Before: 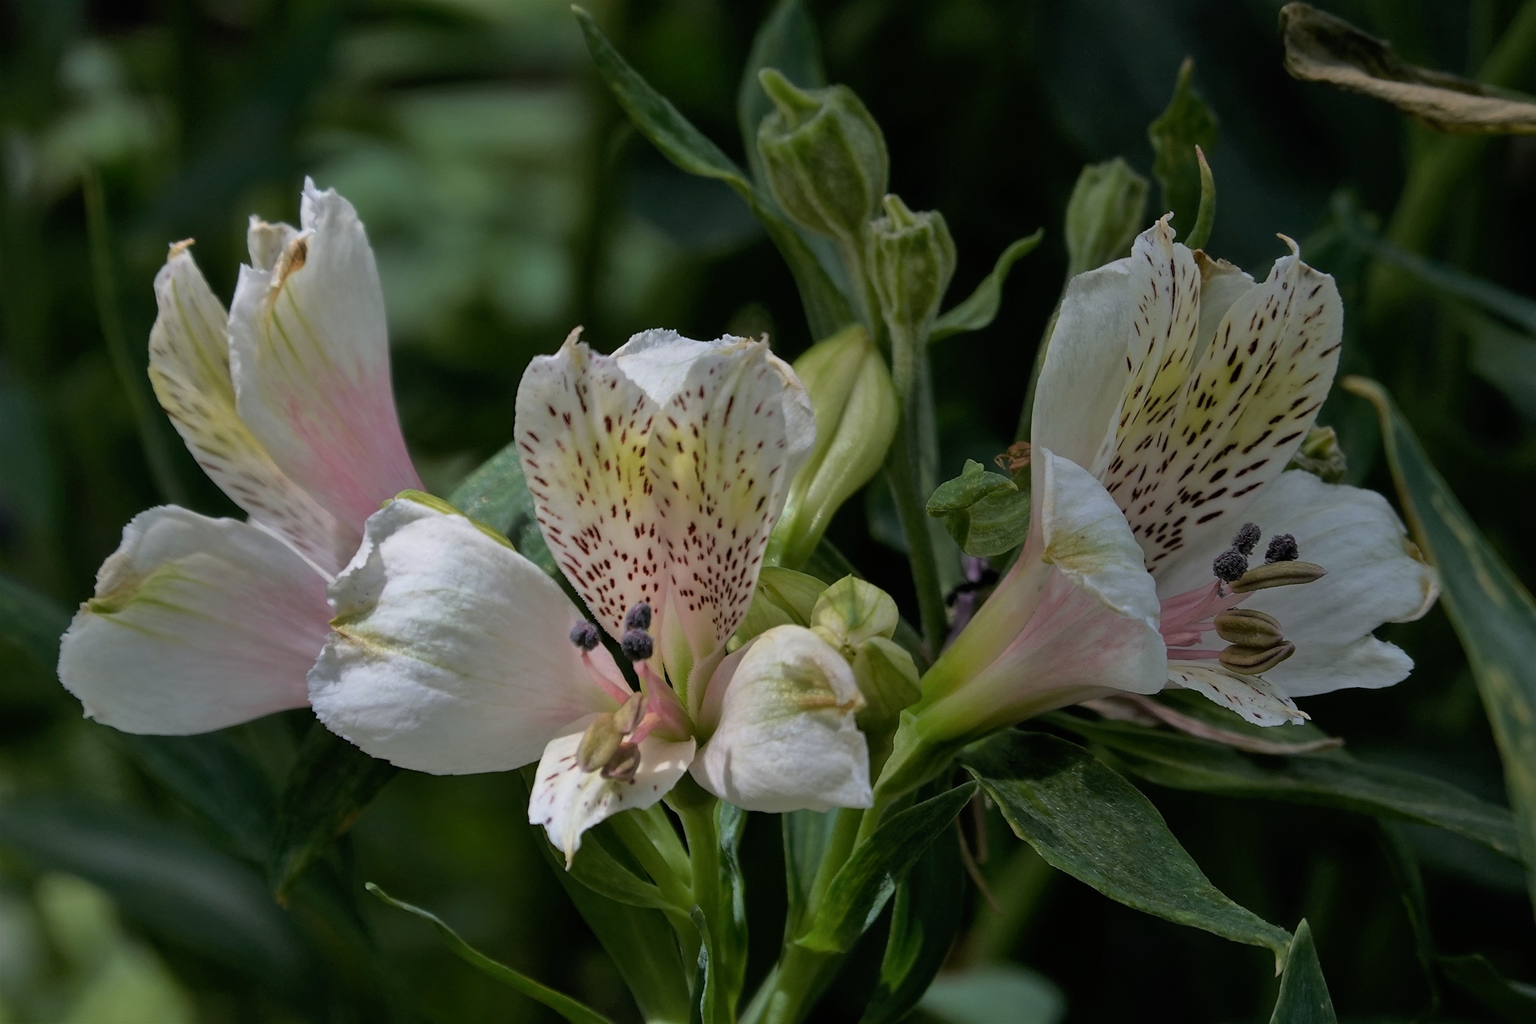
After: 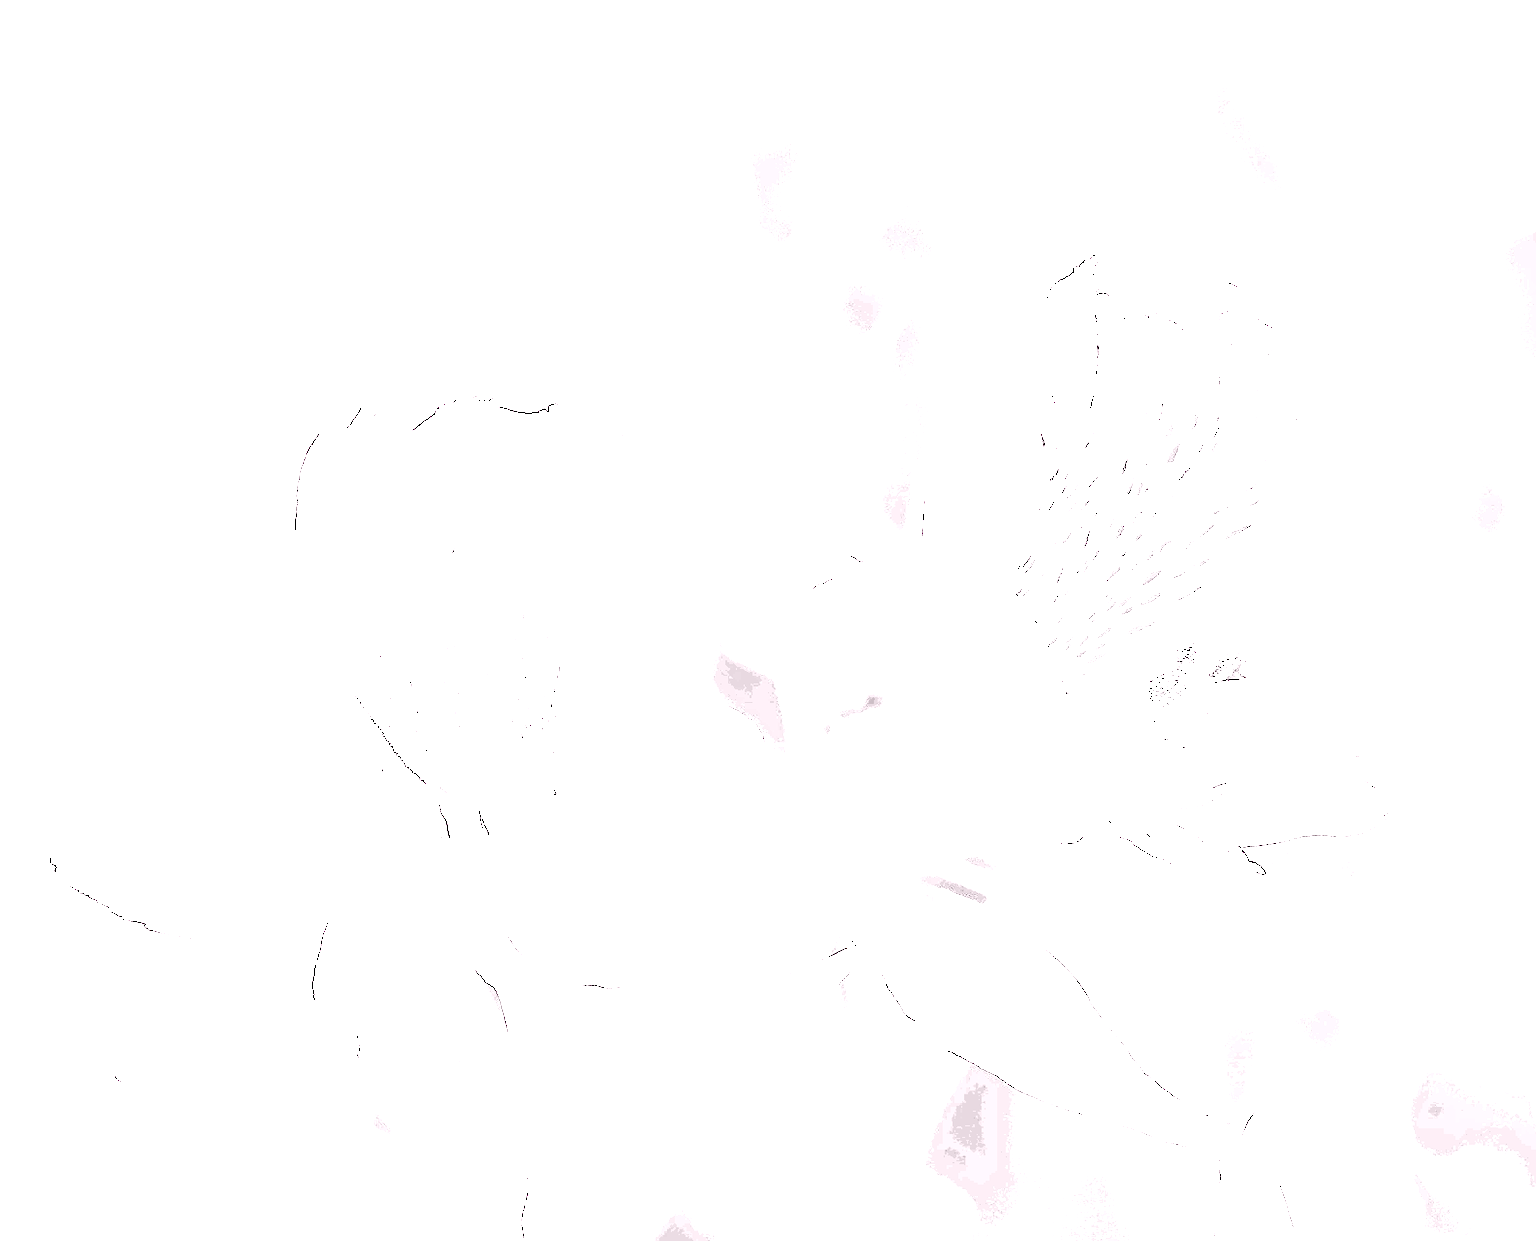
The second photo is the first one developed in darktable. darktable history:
exposure: exposure 8 EV, compensate highlight preservation false
colorize: hue 25.2°, saturation 83%, source mix 82%, lightness 79%, version 1
crop: left 17.582%, bottom 0.031%
